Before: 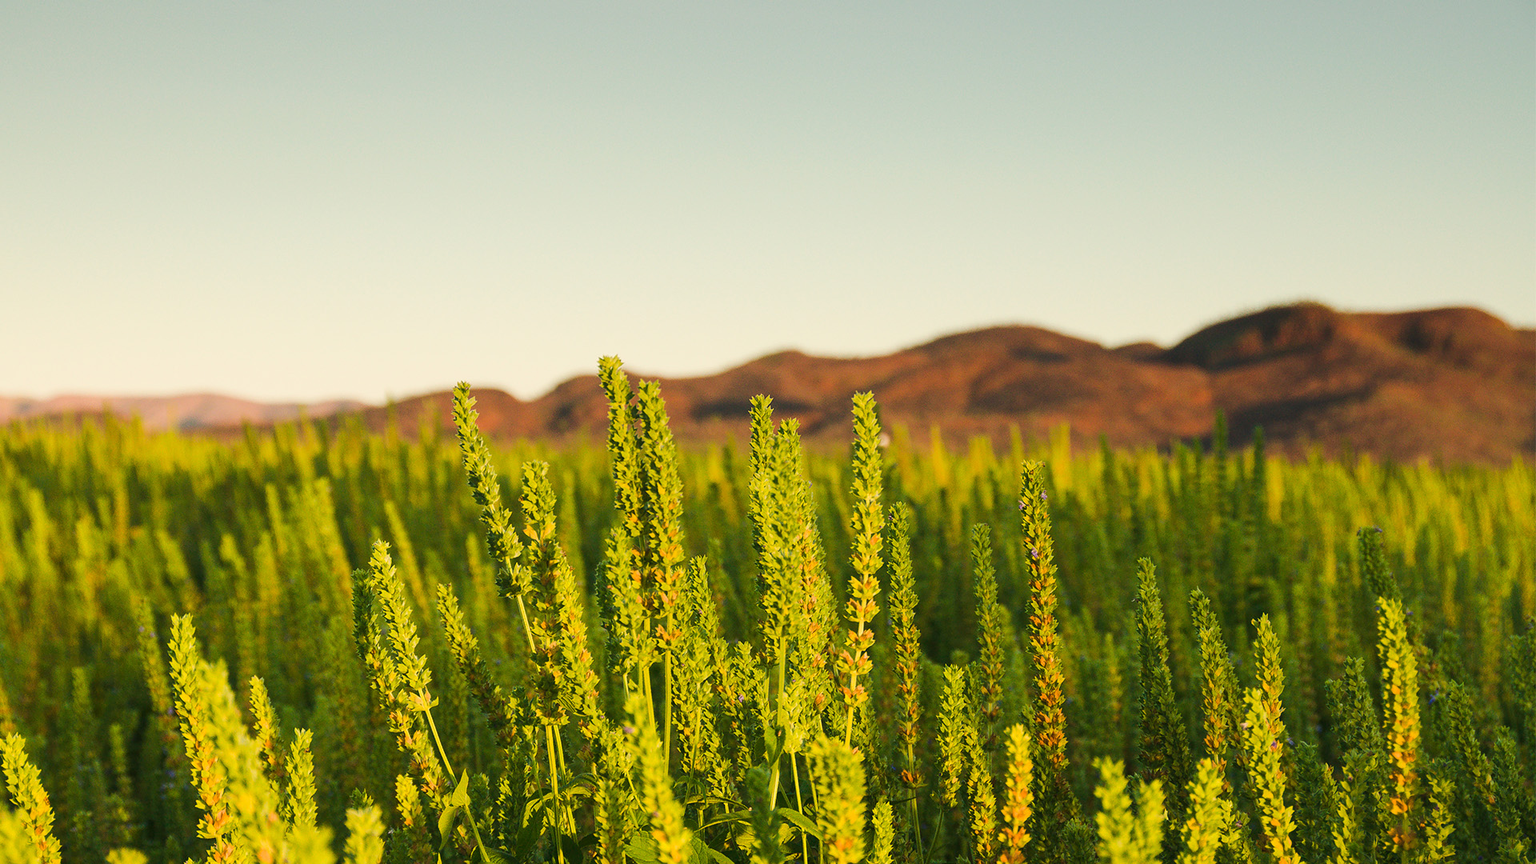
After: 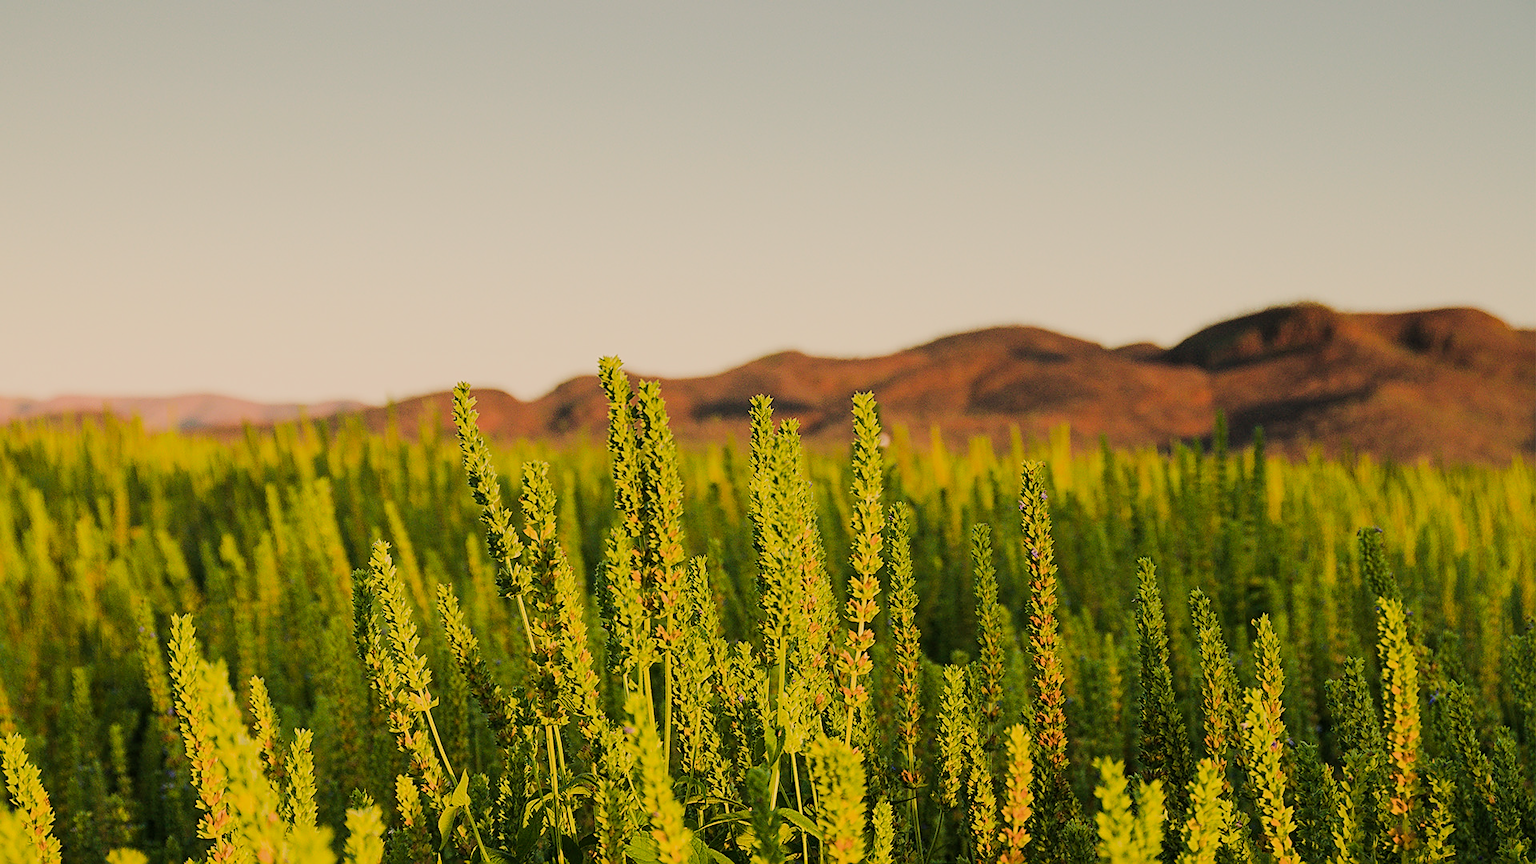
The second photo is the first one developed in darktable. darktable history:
filmic rgb: black relative exposure -7.65 EV, white relative exposure 4.56 EV, hardness 3.61, contrast 0.986
color correction: highlights a* 5.9, highlights b* 4.84
sharpen: on, module defaults
